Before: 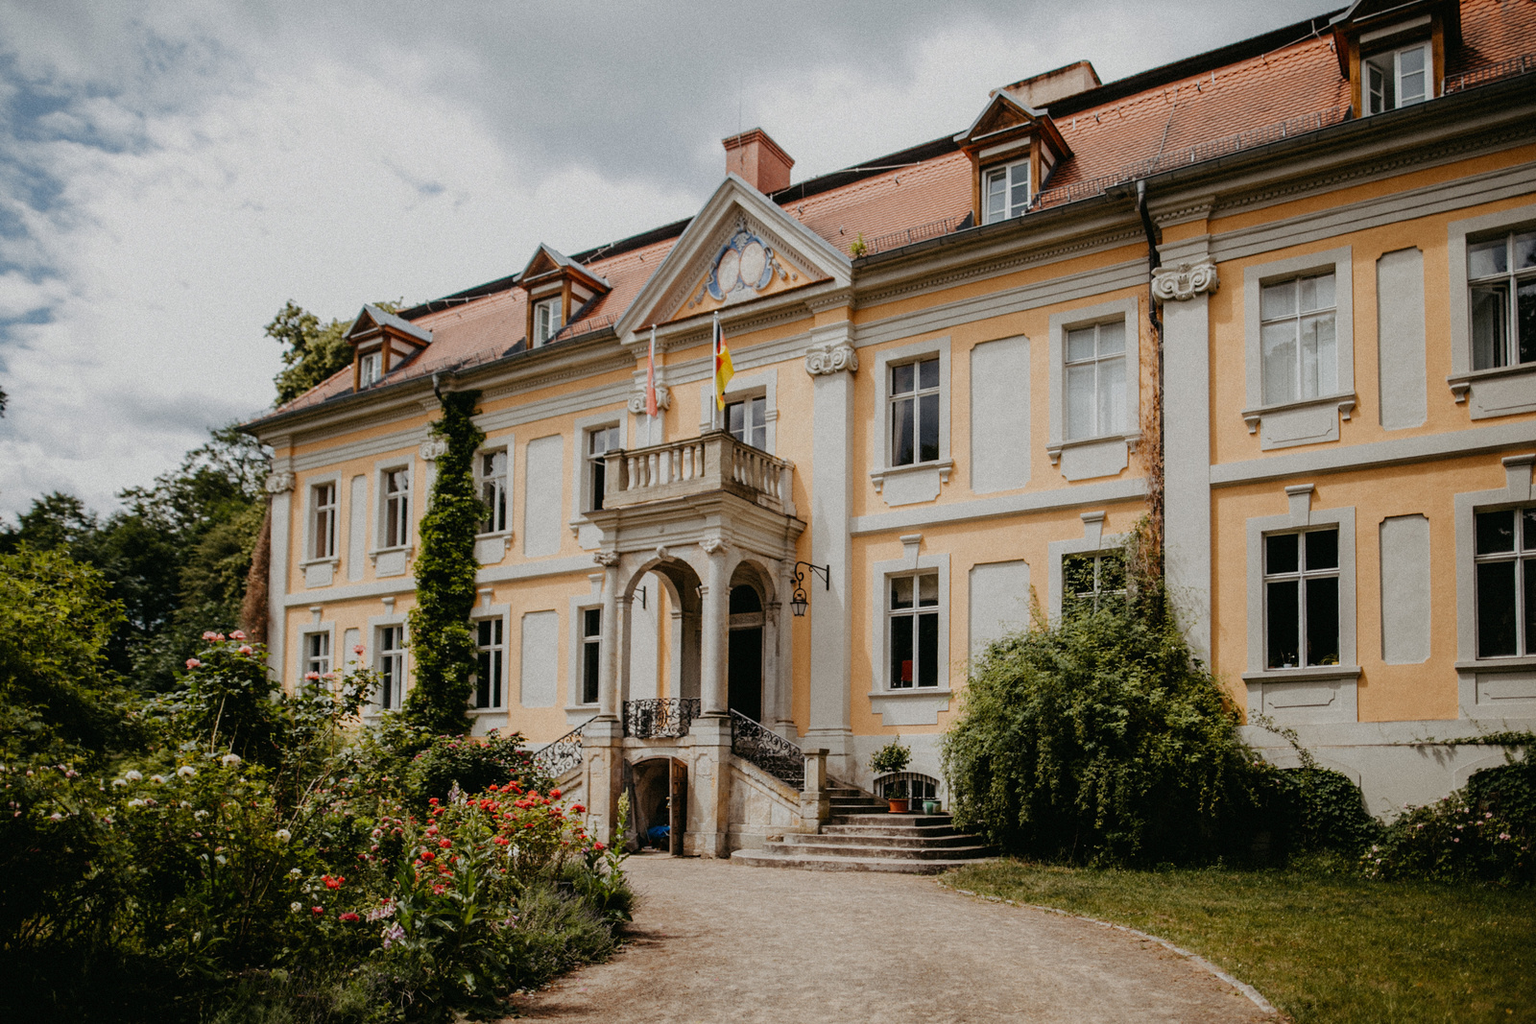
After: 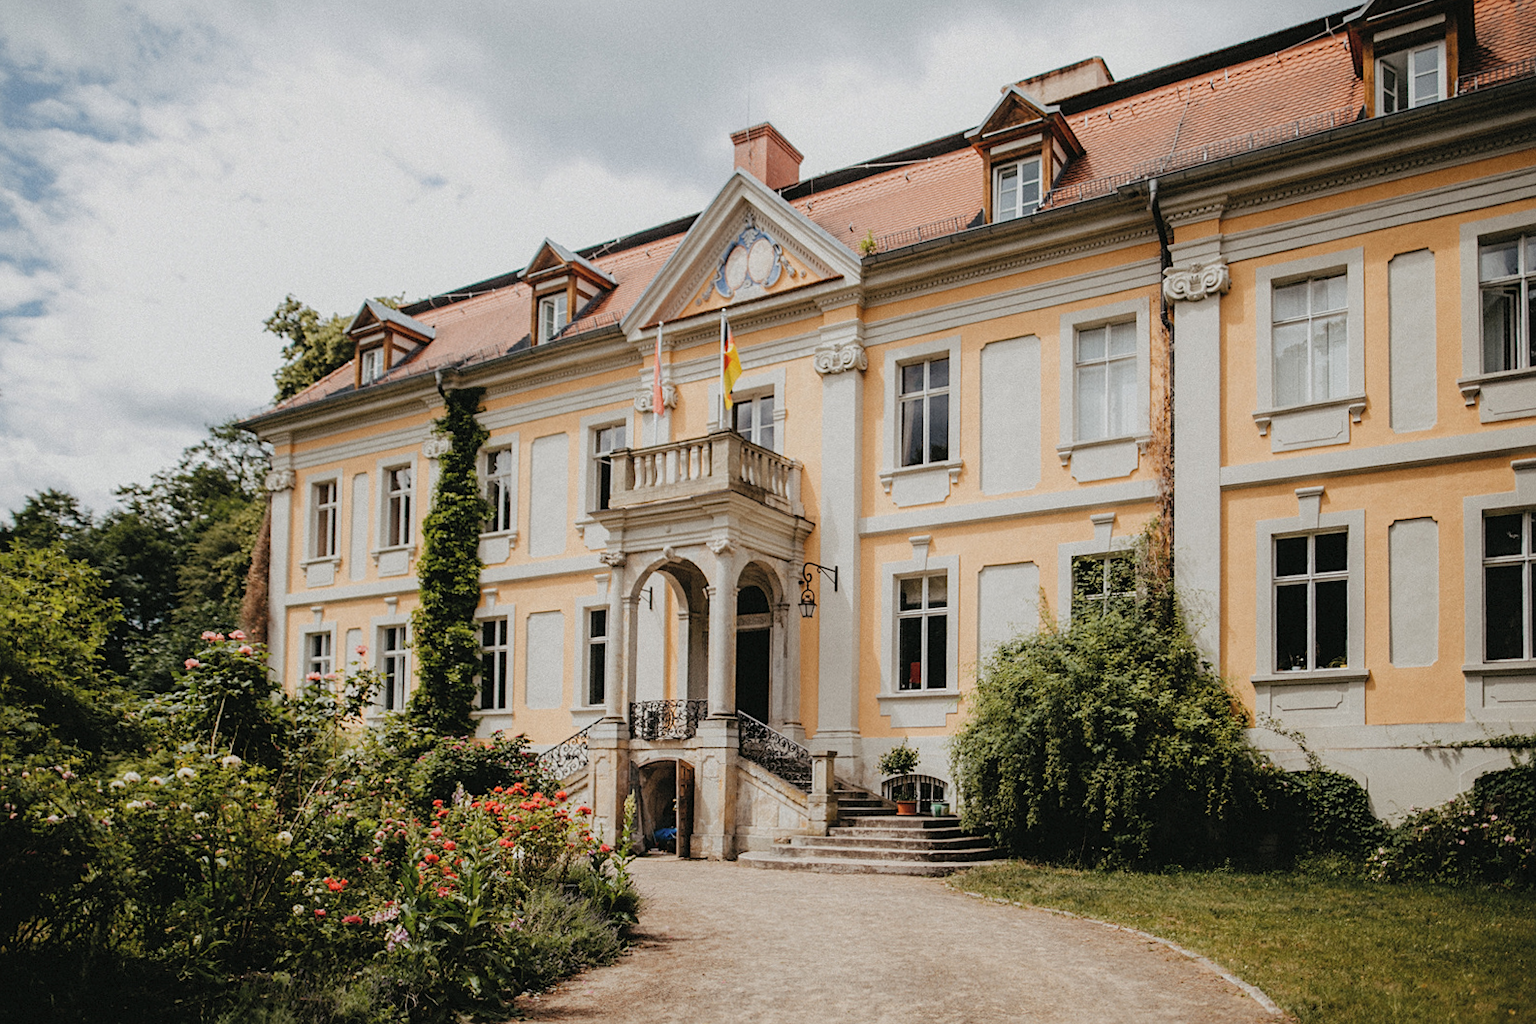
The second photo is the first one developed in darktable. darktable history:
rotate and perspective: rotation 0.174°, lens shift (vertical) 0.013, lens shift (horizontal) 0.019, shear 0.001, automatic cropping original format, crop left 0.007, crop right 0.991, crop top 0.016, crop bottom 0.997
sharpen: amount 0.2
contrast brightness saturation: brightness 0.13
